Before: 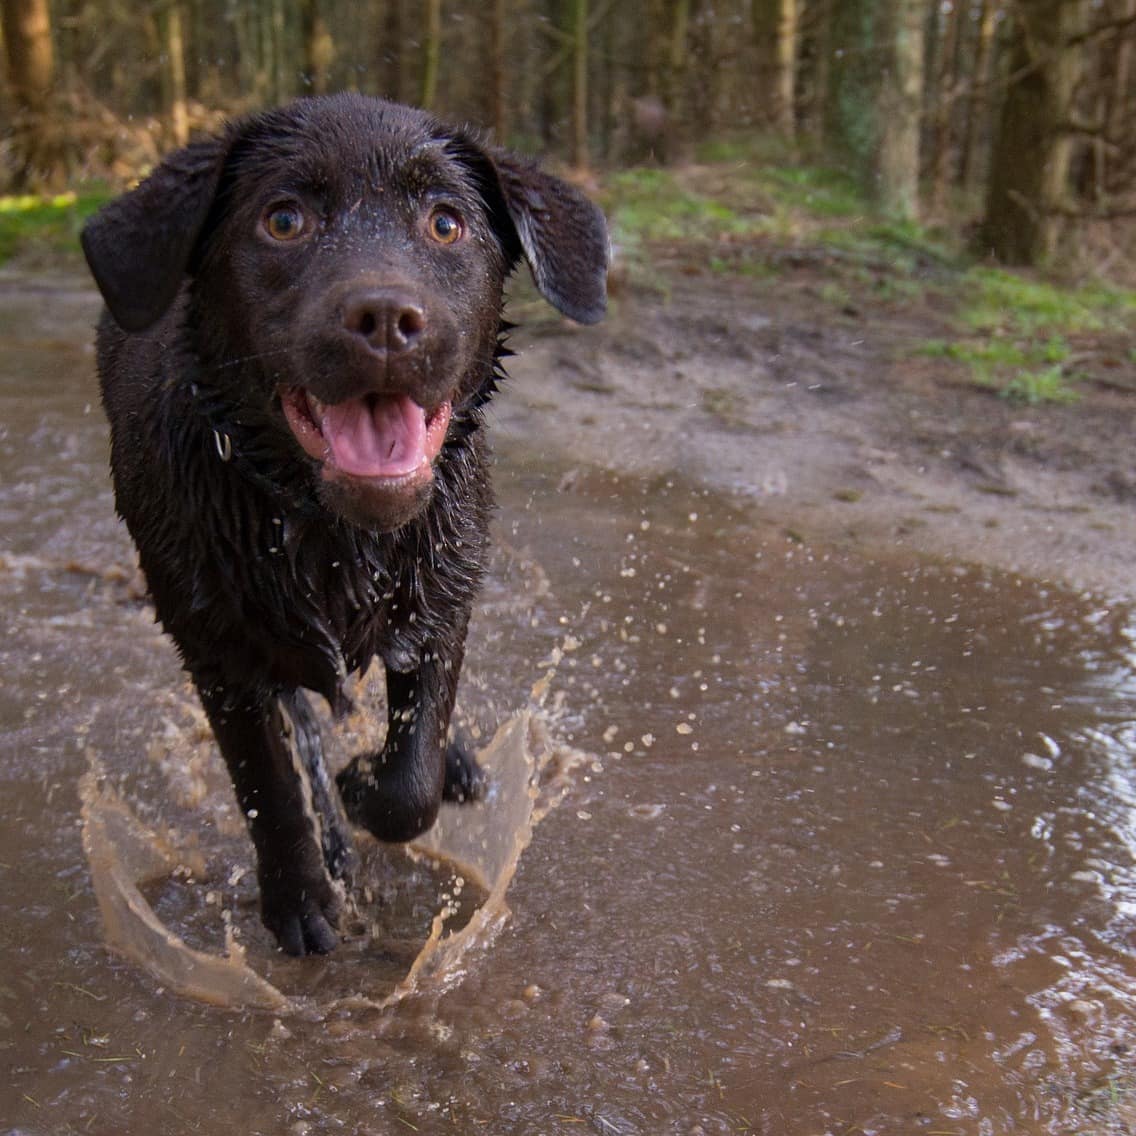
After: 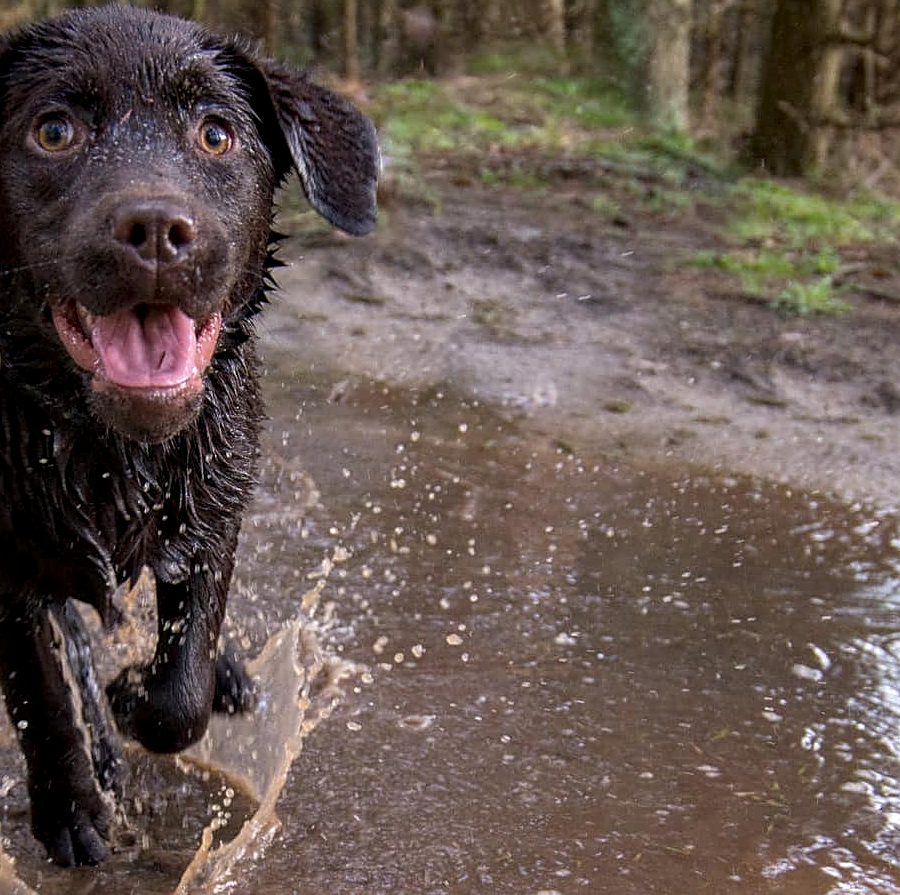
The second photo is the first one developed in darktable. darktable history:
local contrast: highlights 63%, detail 143%, midtone range 0.424
sharpen: on, module defaults
crop and rotate: left 20.365%, top 7.839%, right 0.351%, bottom 13.369%
